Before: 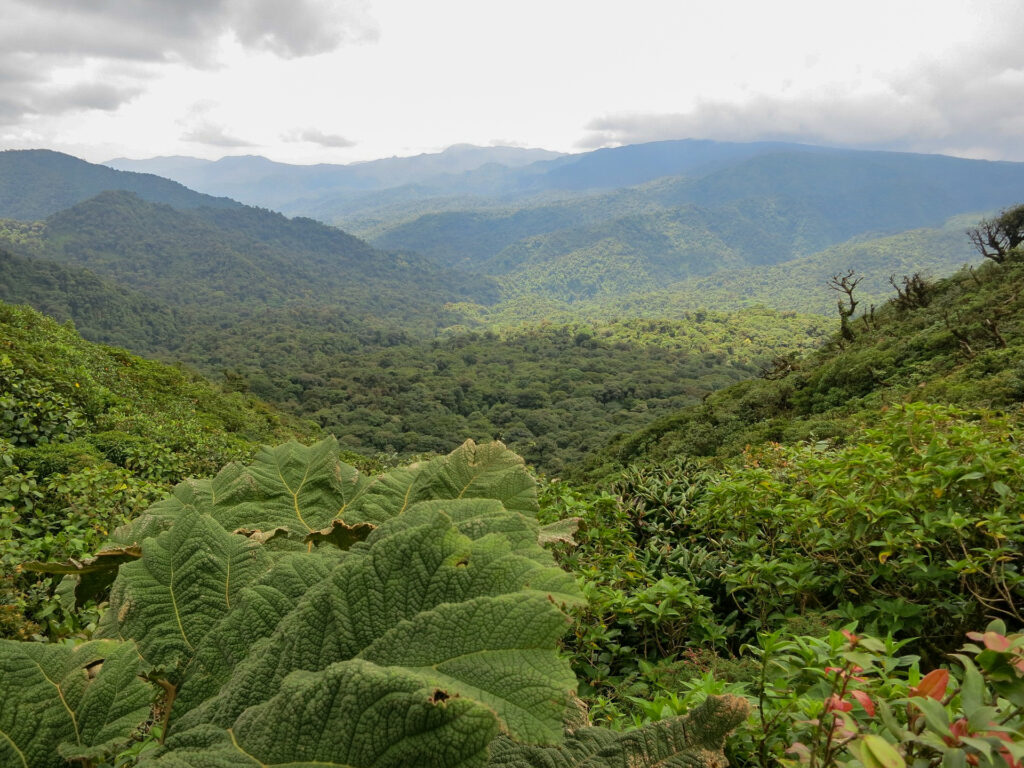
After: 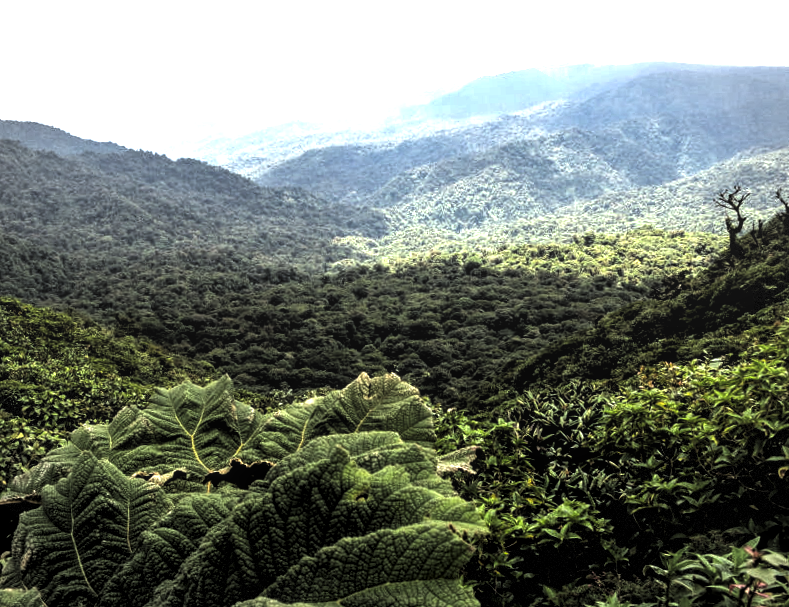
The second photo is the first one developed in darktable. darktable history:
levels: mode automatic, black 8.58%, gray 59.42%, levels [0, 0.445, 1]
white balance: red 0.984, blue 1.059
vignetting: fall-off start 91%, fall-off radius 39.39%, brightness -0.182, saturation -0.3, width/height ratio 1.219, shape 1.3, dithering 8-bit output, unbound false
crop and rotate: left 11.831%, top 11.346%, right 13.429%, bottom 13.899%
exposure: black level correction 0, exposure 1.3 EV, compensate exposure bias true, compensate highlight preservation false
local contrast: on, module defaults
rotate and perspective: rotation -2.56°, automatic cropping off
